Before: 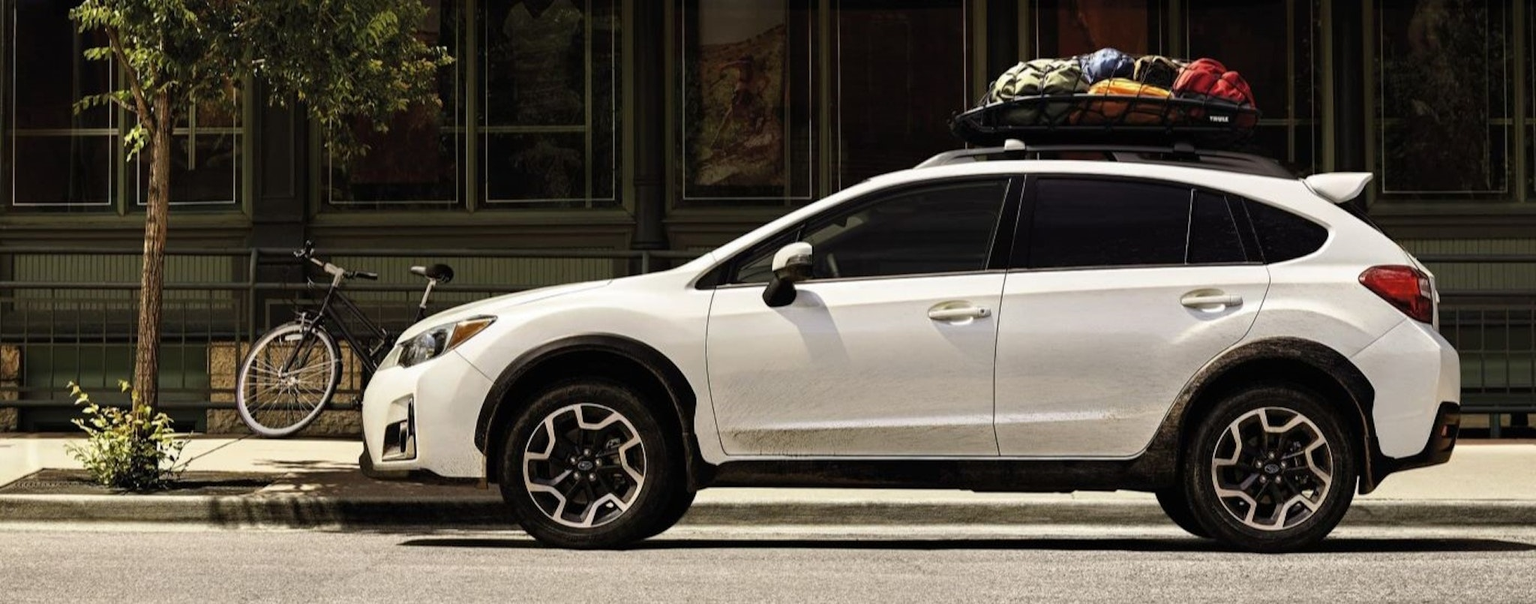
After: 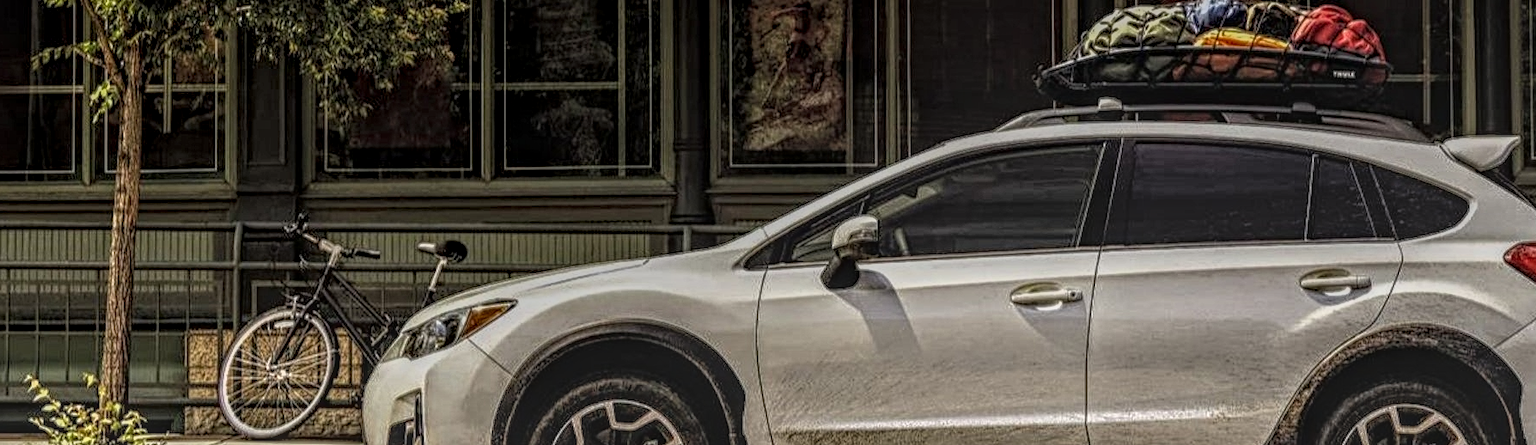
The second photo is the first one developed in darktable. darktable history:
local contrast: highlights 20%, shadows 30%, detail 200%, midtone range 0.2
crop: left 3.015%, top 8.969%, right 9.647%, bottom 26.457%
contrast equalizer: octaves 7, y [[0.5, 0.542, 0.583, 0.625, 0.667, 0.708], [0.5 ×6], [0.5 ×6], [0 ×6], [0 ×6]]
